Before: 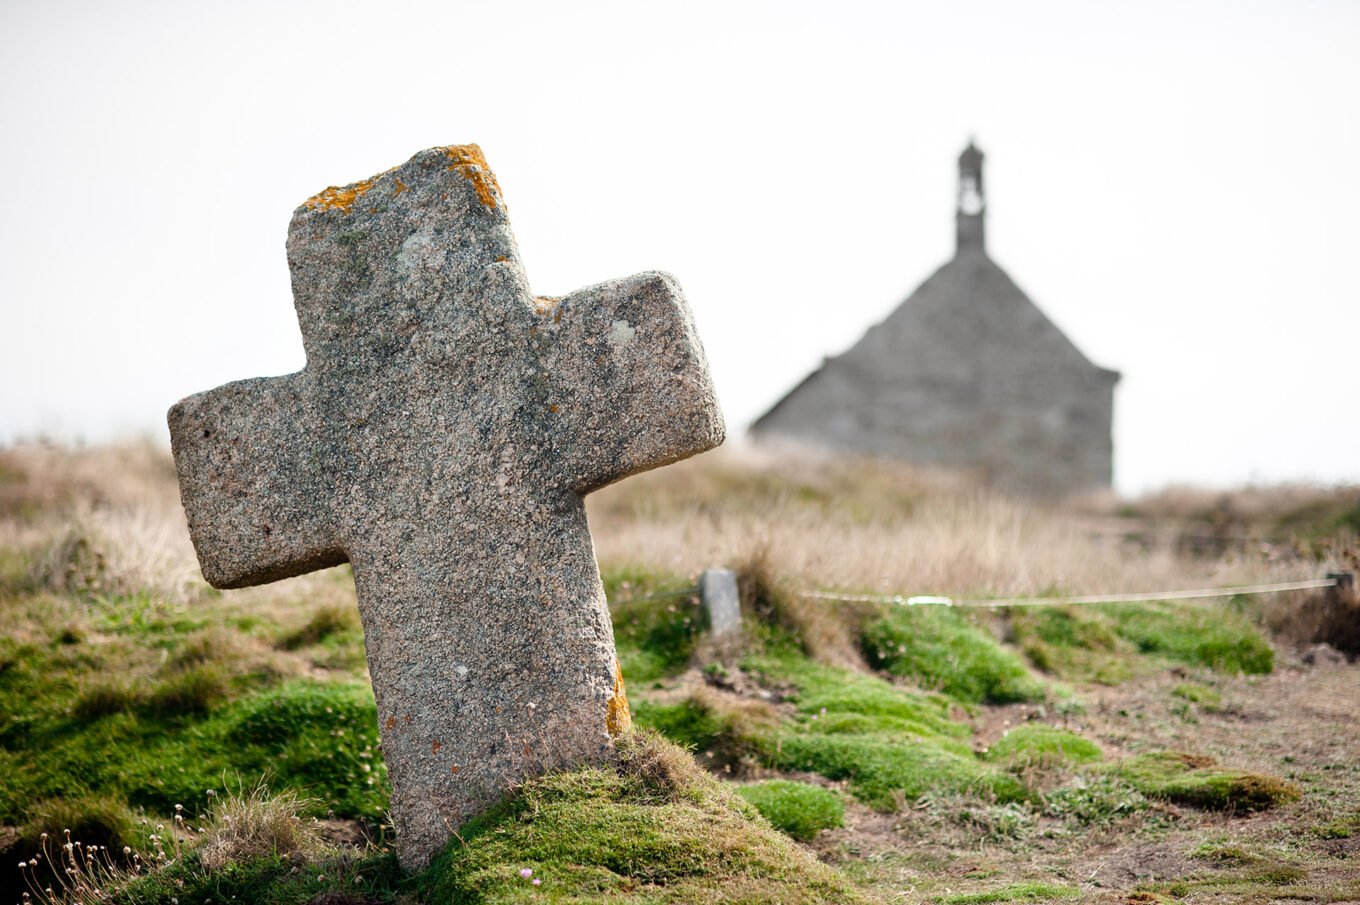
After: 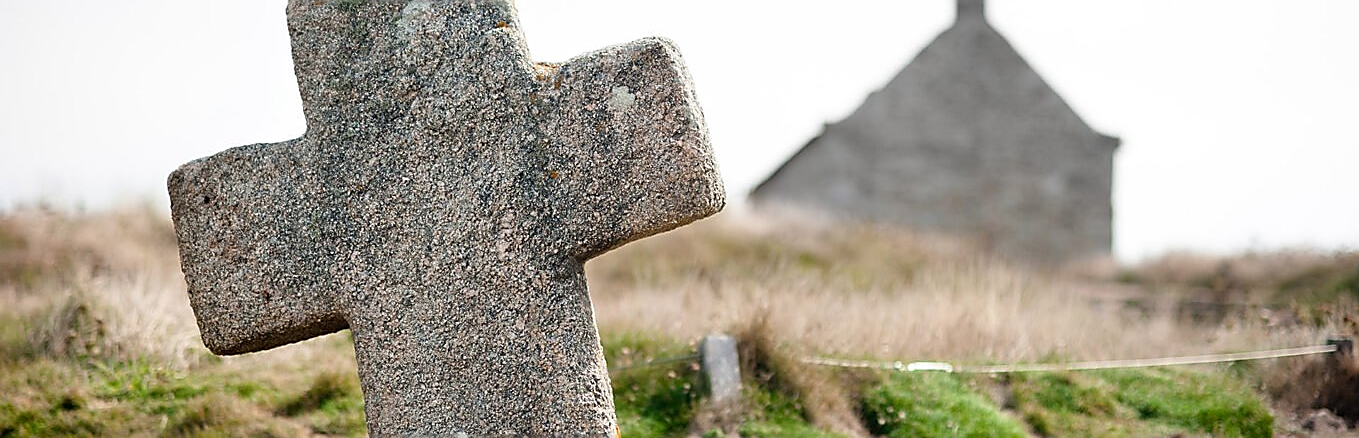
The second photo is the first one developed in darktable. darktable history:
sharpen: radius 1.4, amount 1.25, threshold 0.7
crop and rotate: top 26.056%, bottom 25.543%
